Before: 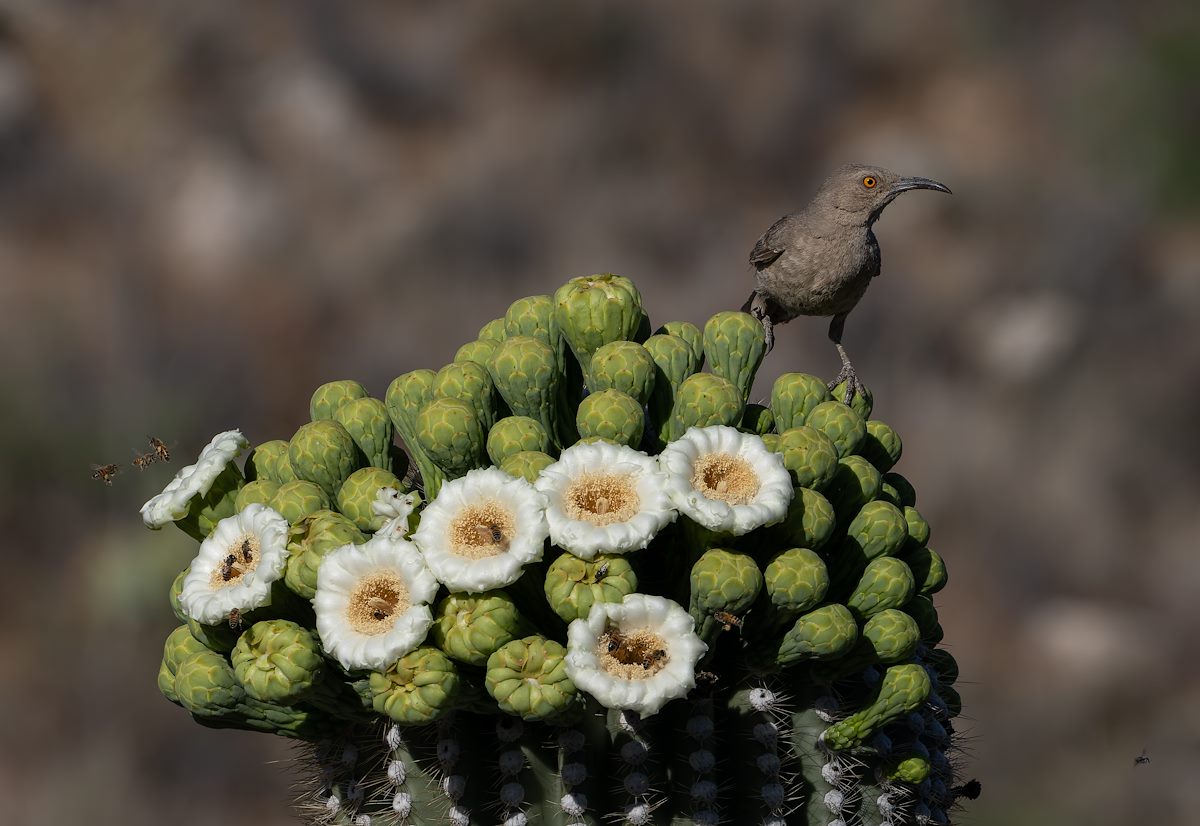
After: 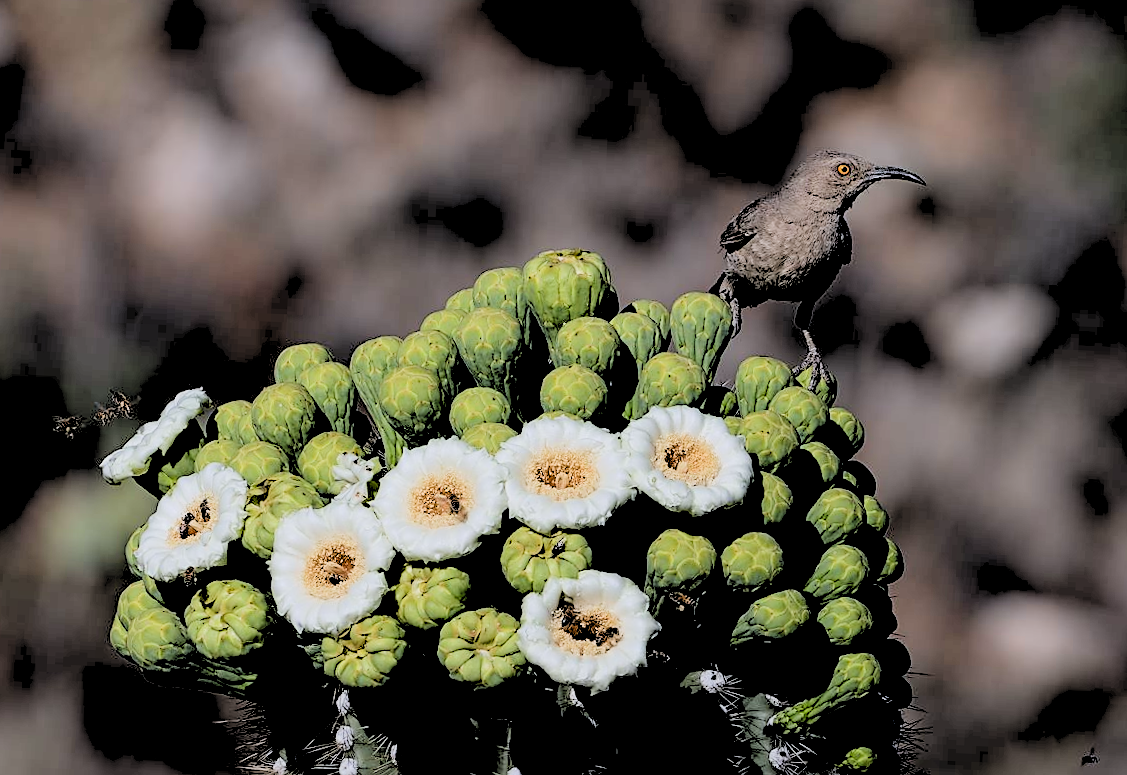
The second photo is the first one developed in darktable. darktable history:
color calibration: illuminant as shot in camera, x 0.358, y 0.373, temperature 4628.91 K
levels: levels [0.072, 0.414, 0.976]
crop and rotate: angle -2.59°
filmic rgb: black relative exposure -2.72 EV, white relative exposure 4.56 EV, threshold 2.96 EV, hardness 1.75, contrast 1.261, enable highlight reconstruction true
sharpen: on, module defaults
